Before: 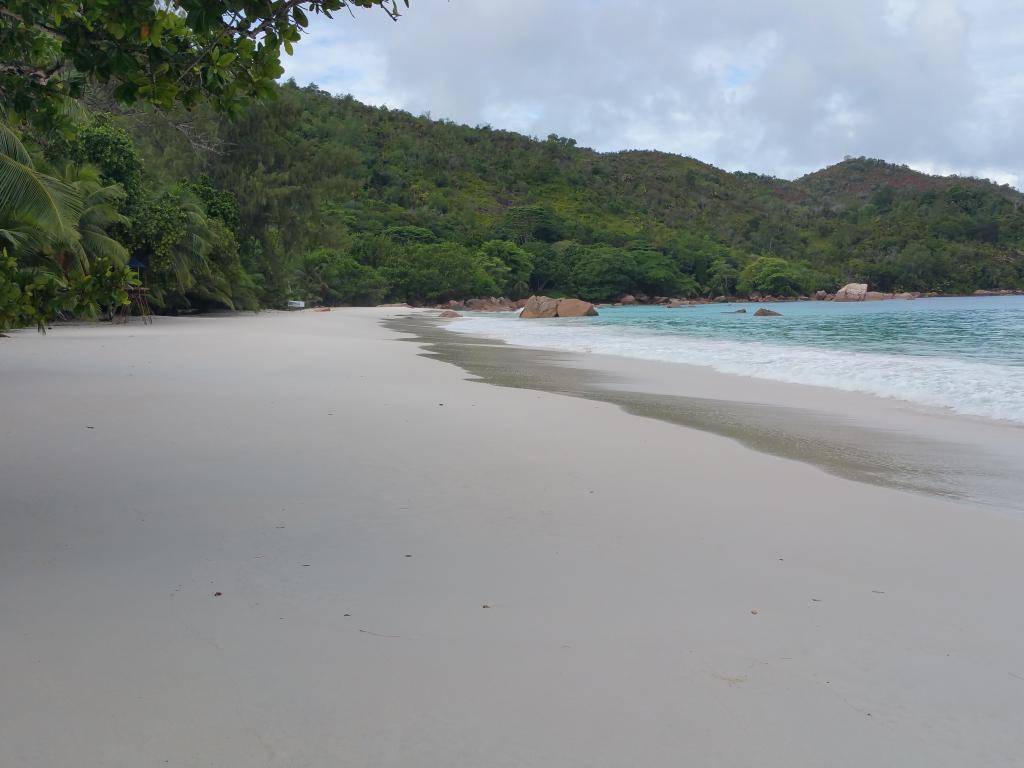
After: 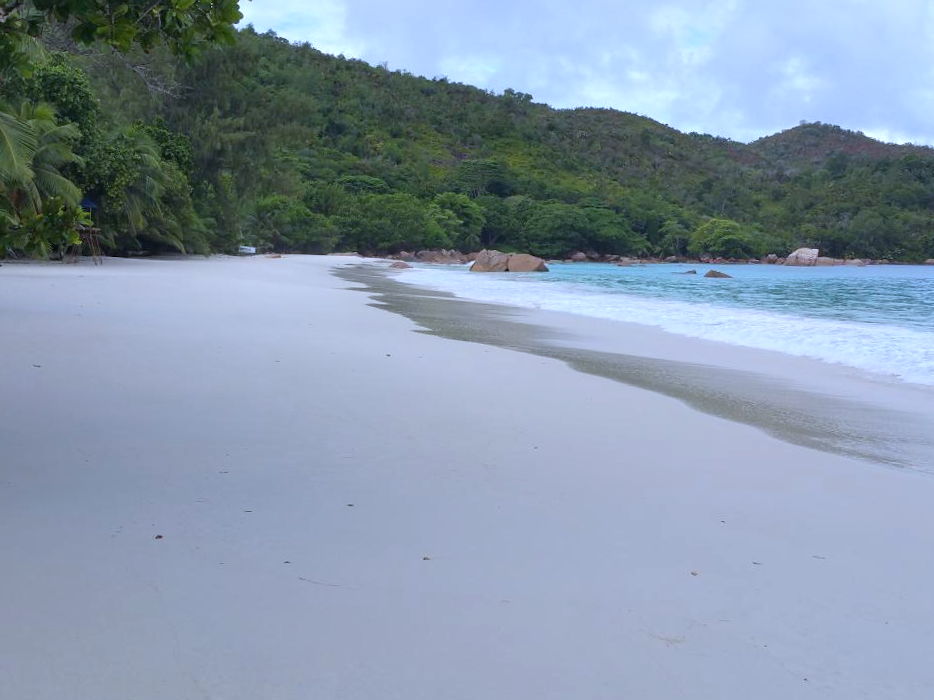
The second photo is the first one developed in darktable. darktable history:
white balance: red 0.948, green 1.02, blue 1.176
exposure: exposure 0.2 EV, compensate highlight preservation false
crop and rotate: angle -1.96°, left 3.097%, top 4.154%, right 1.586%, bottom 0.529%
